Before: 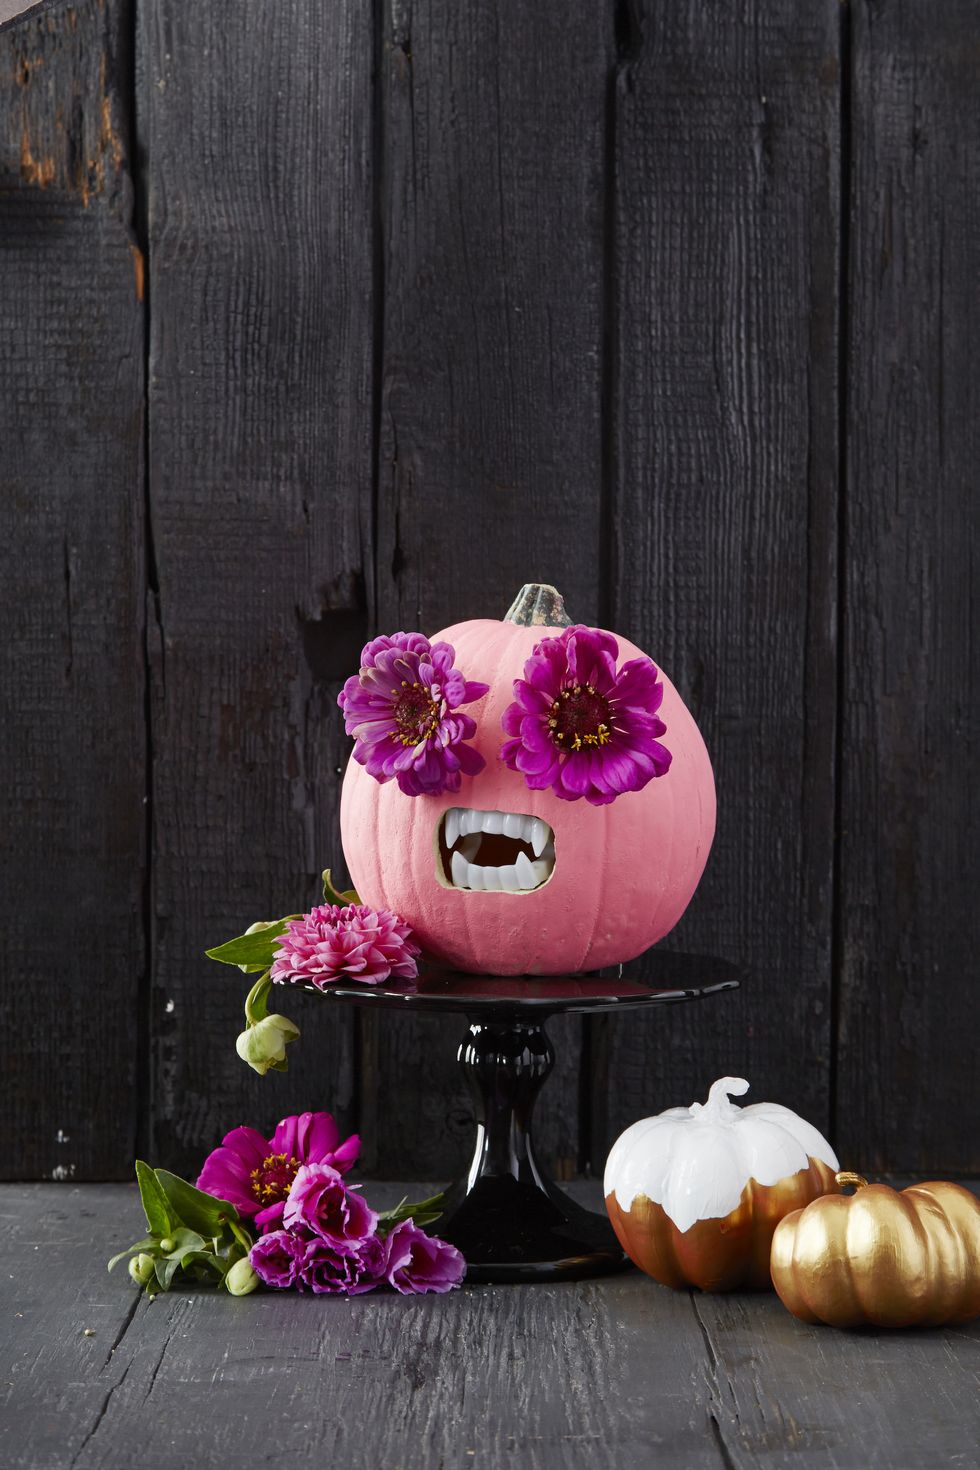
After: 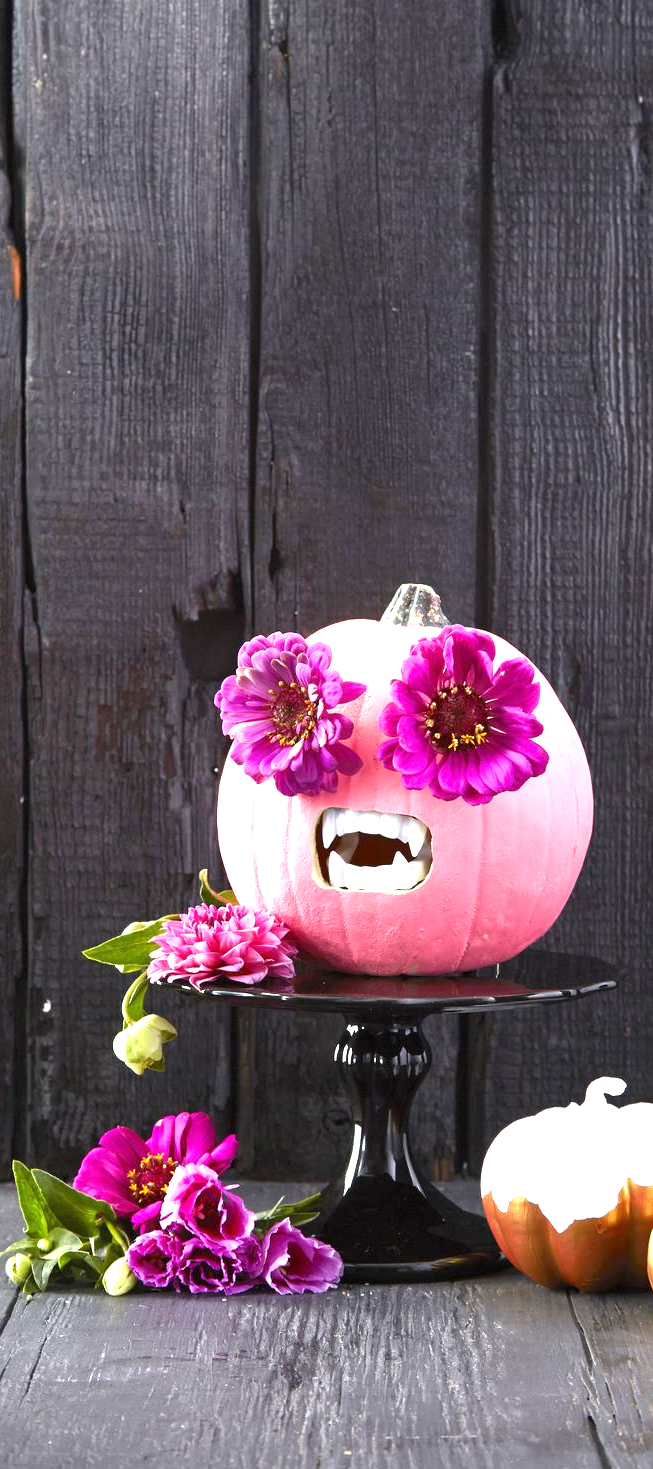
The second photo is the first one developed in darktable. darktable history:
white balance: red 1.004, blue 1.024
exposure: exposure 1.5 EV, compensate highlight preservation false
crop and rotate: left 12.673%, right 20.66%
